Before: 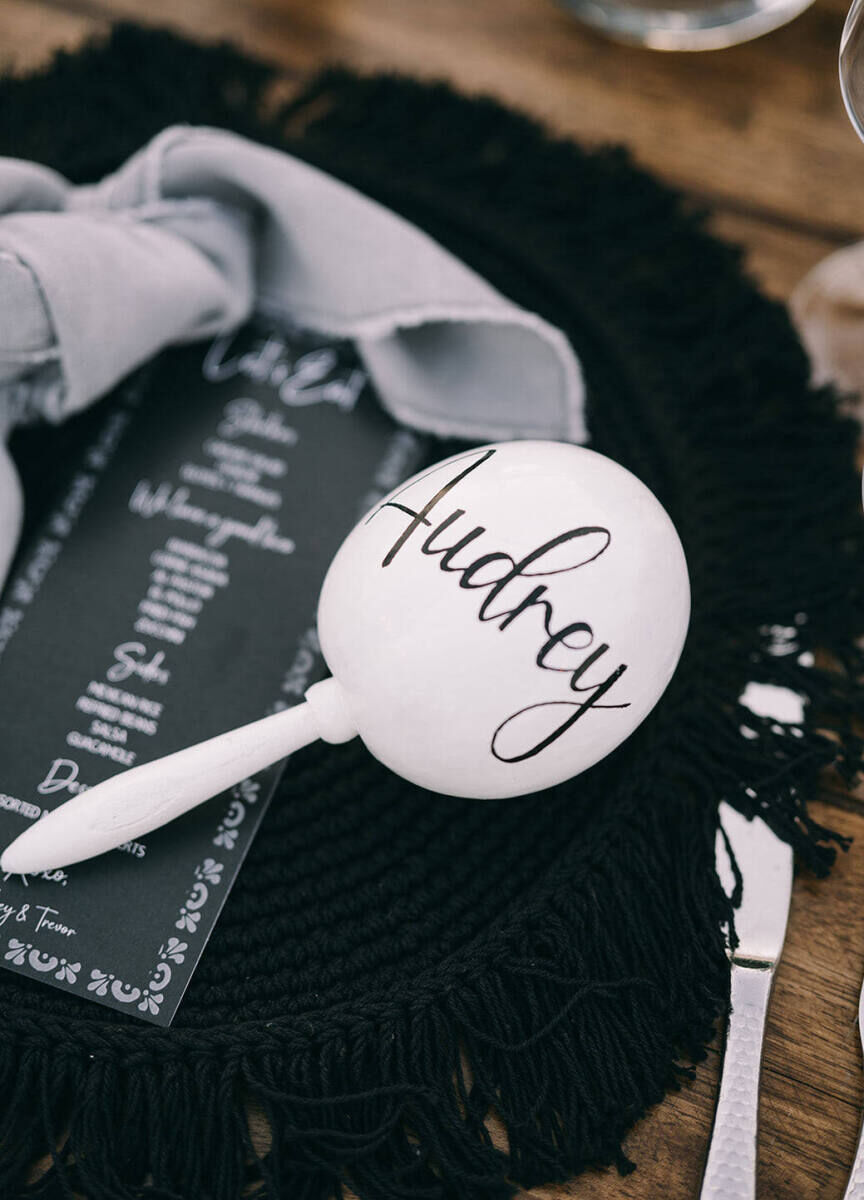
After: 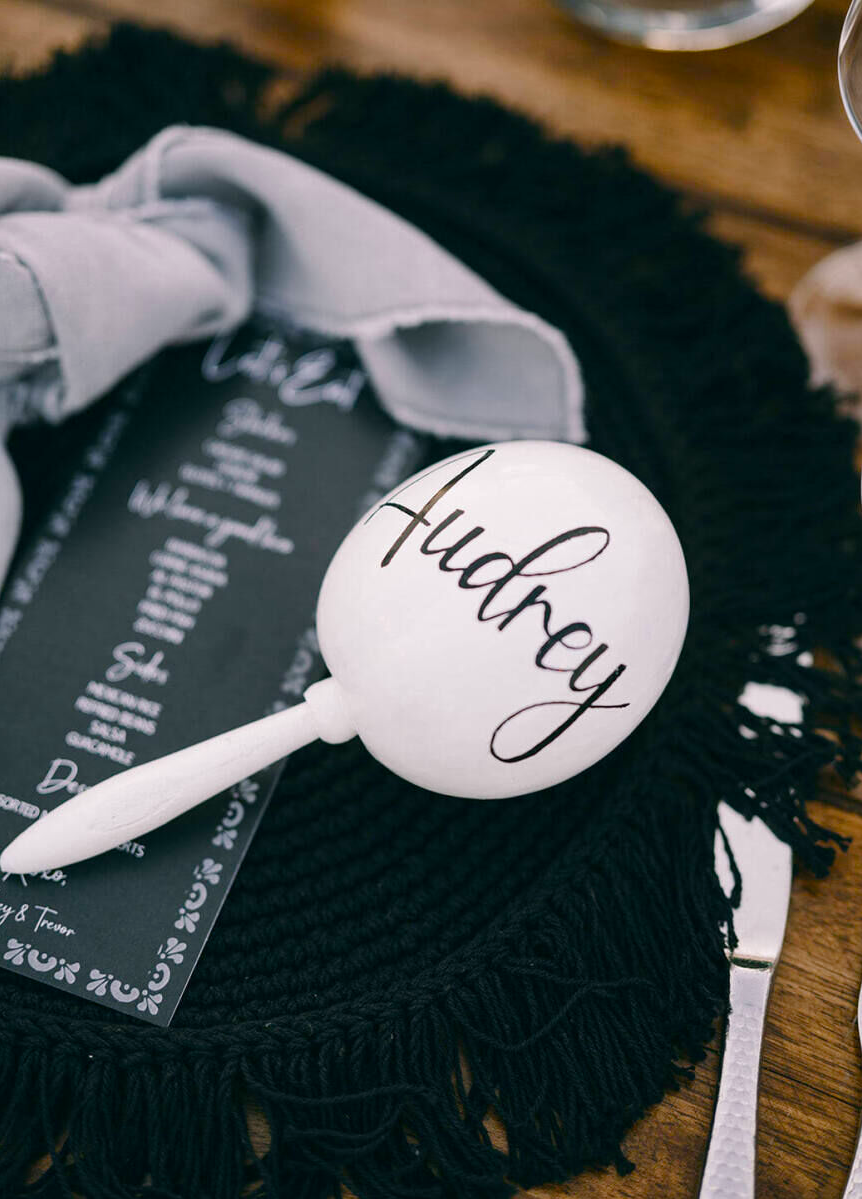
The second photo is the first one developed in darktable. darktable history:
color balance rgb: perceptual saturation grading › global saturation 35%, perceptual saturation grading › highlights -25%, perceptual saturation grading › shadows 25%, global vibrance 10%
crop and rotate: left 0.126%
